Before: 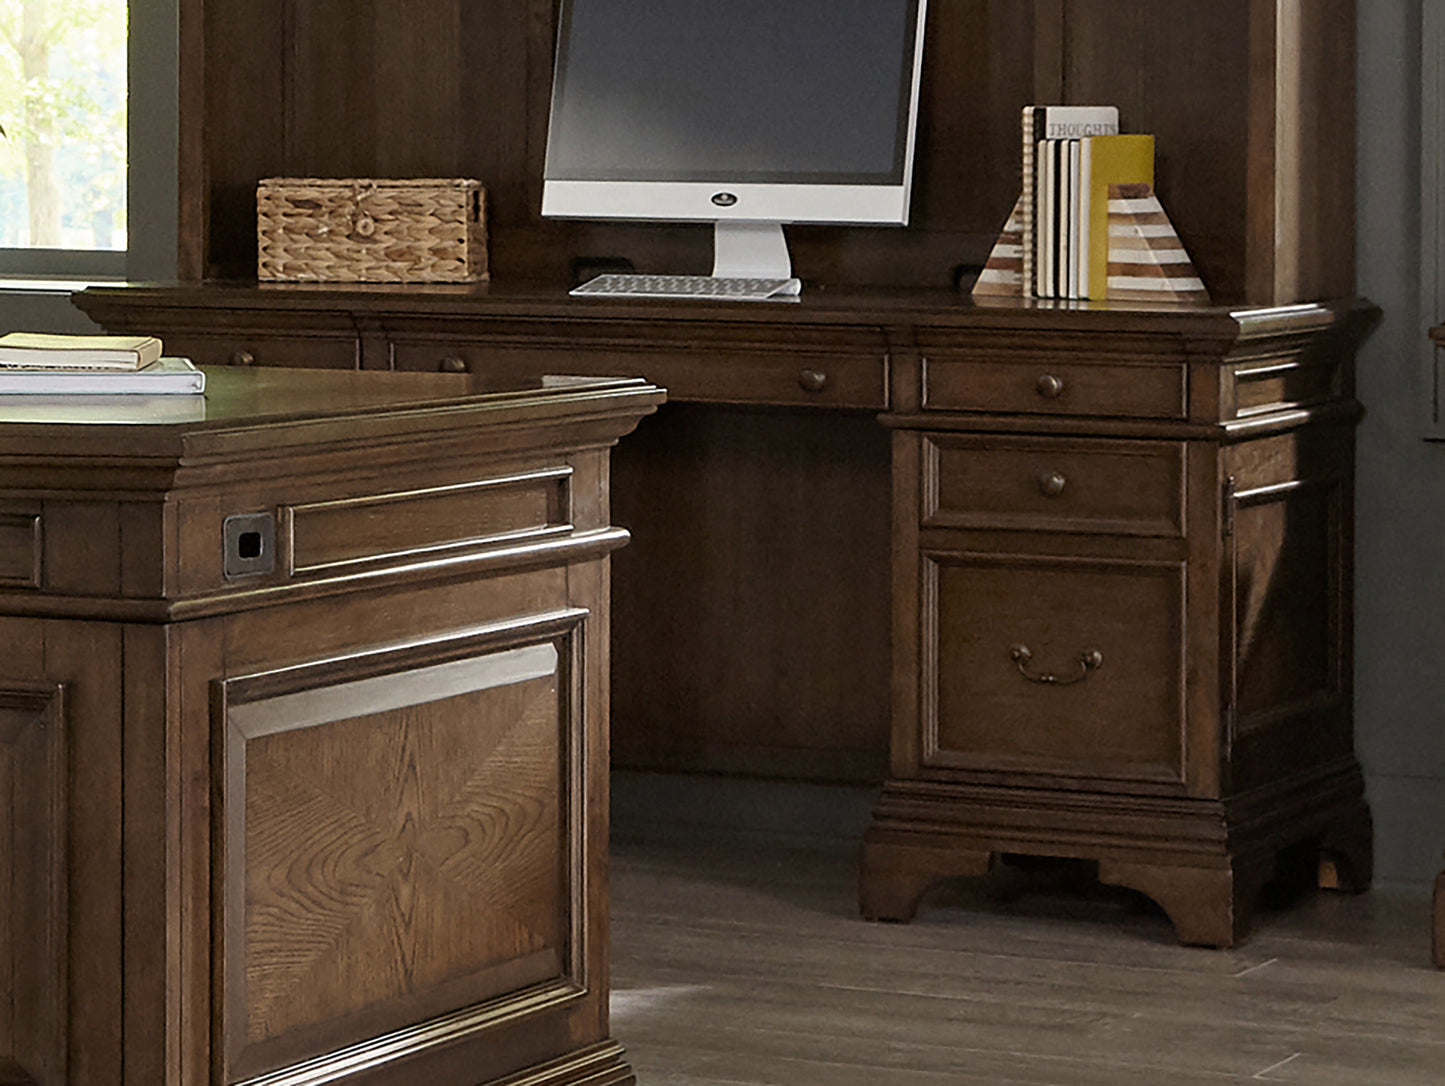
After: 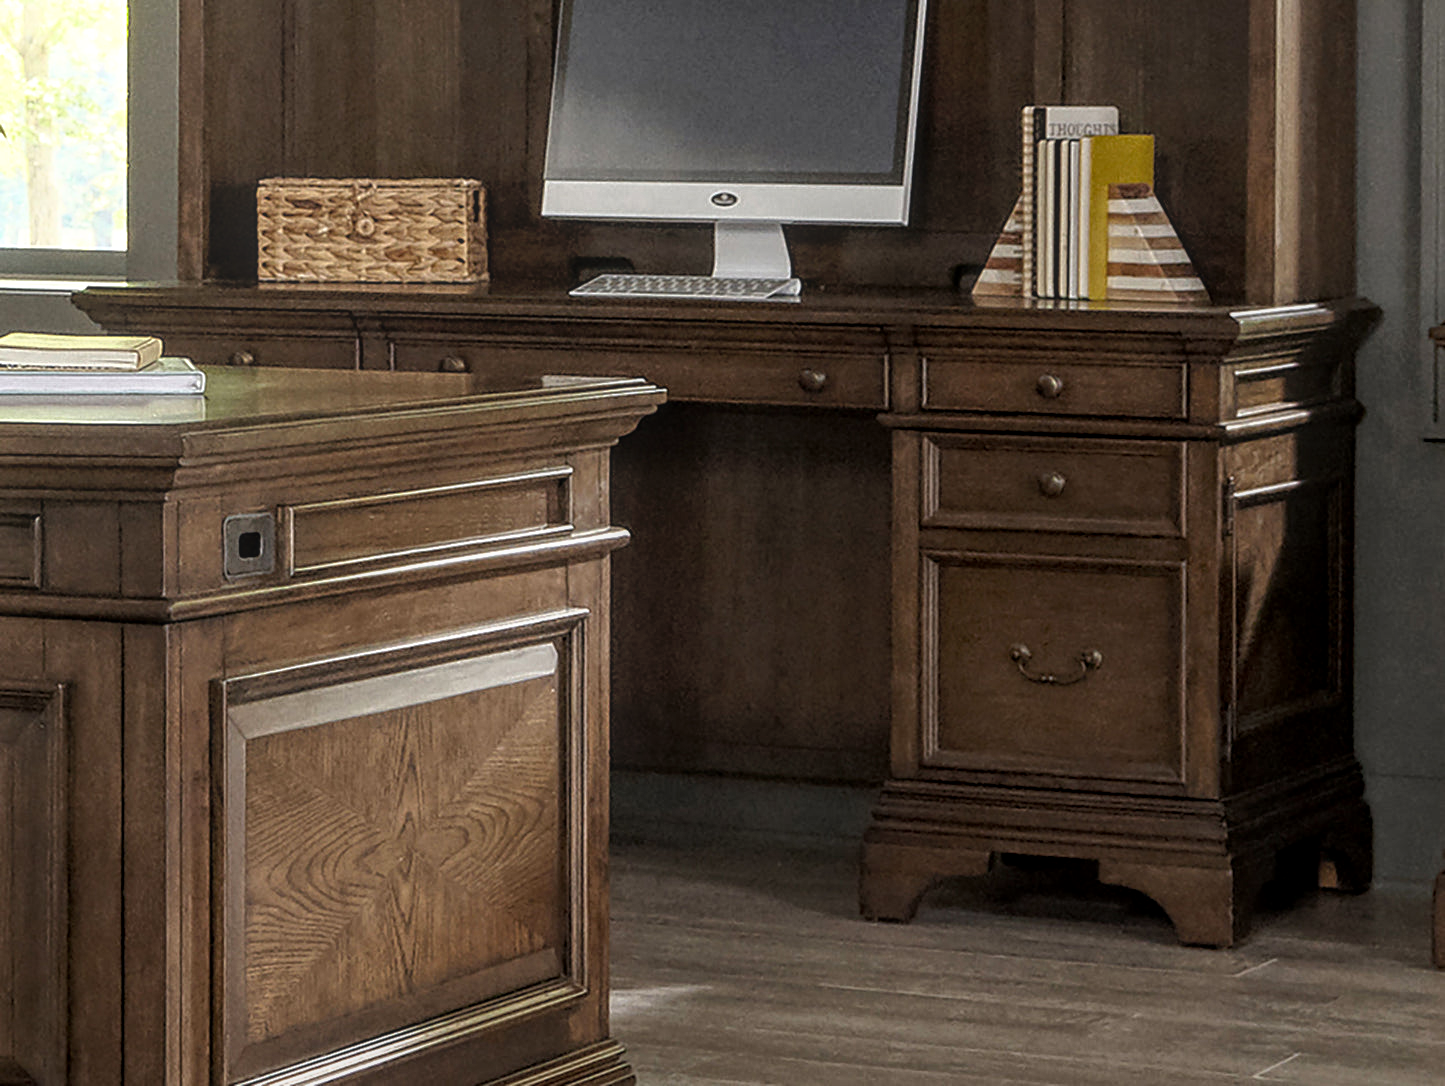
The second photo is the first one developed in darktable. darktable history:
tone equalizer: -8 EV -0.439 EV, -7 EV -0.376 EV, -6 EV -0.36 EV, -5 EV -0.196 EV, -3 EV 0.239 EV, -2 EV 0.319 EV, -1 EV 0.368 EV, +0 EV 0.428 EV
local contrast: highlights 66%, shadows 33%, detail 166%, midtone range 0.2
